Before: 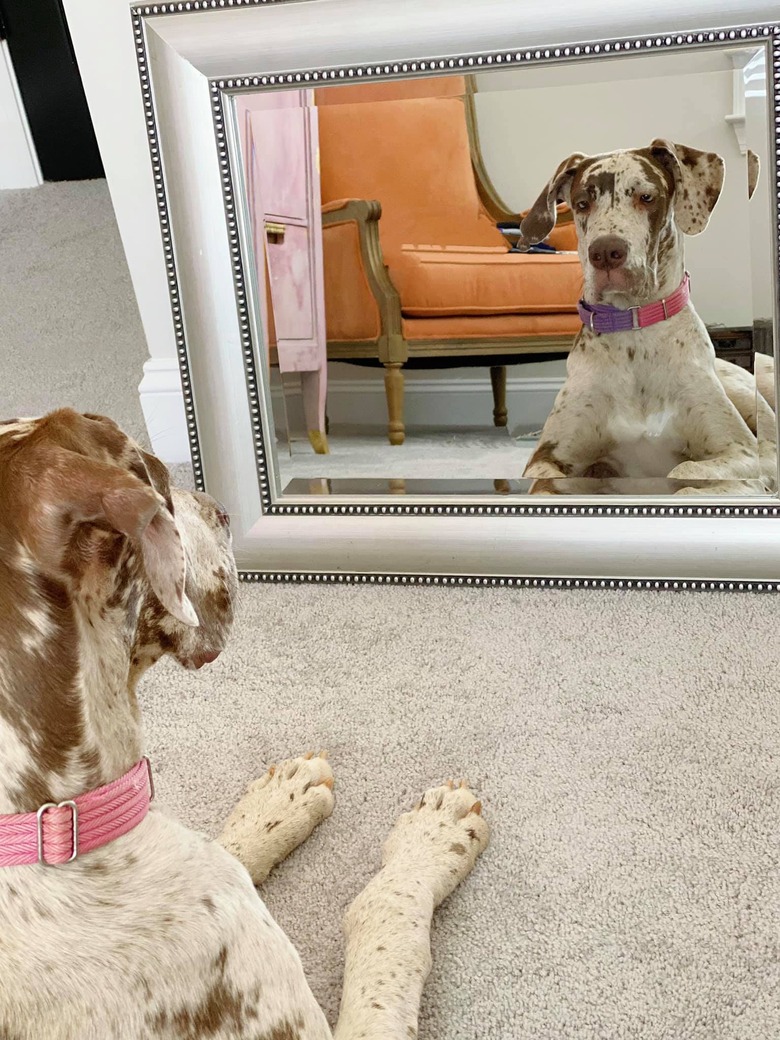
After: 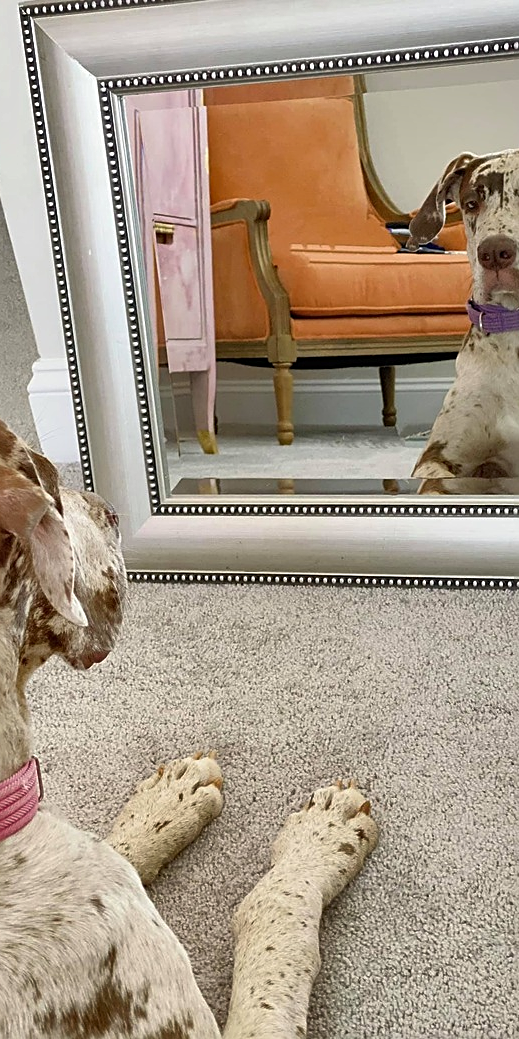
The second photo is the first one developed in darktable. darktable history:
shadows and highlights: shadows 60.5, highlights -60.51, soften with gaussian
crop and rotate: left 14.325%, right 19.015%
sharpen: on, module defaults
